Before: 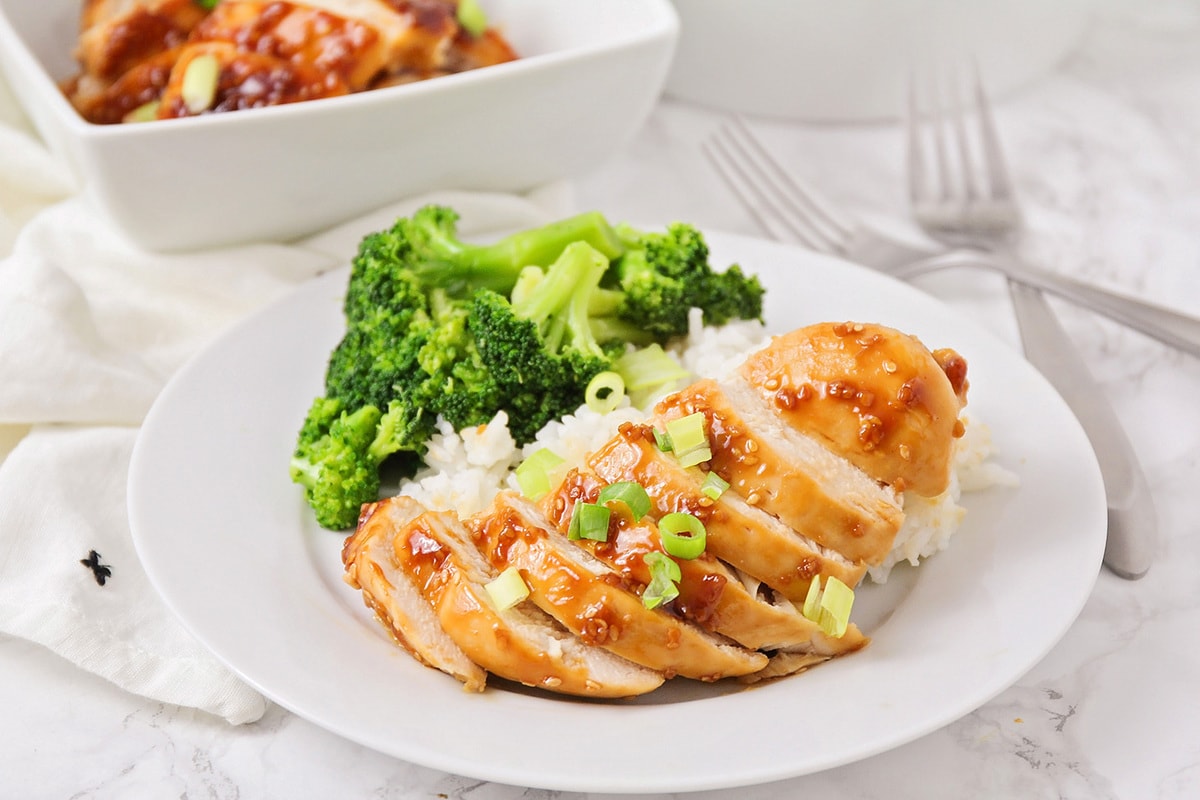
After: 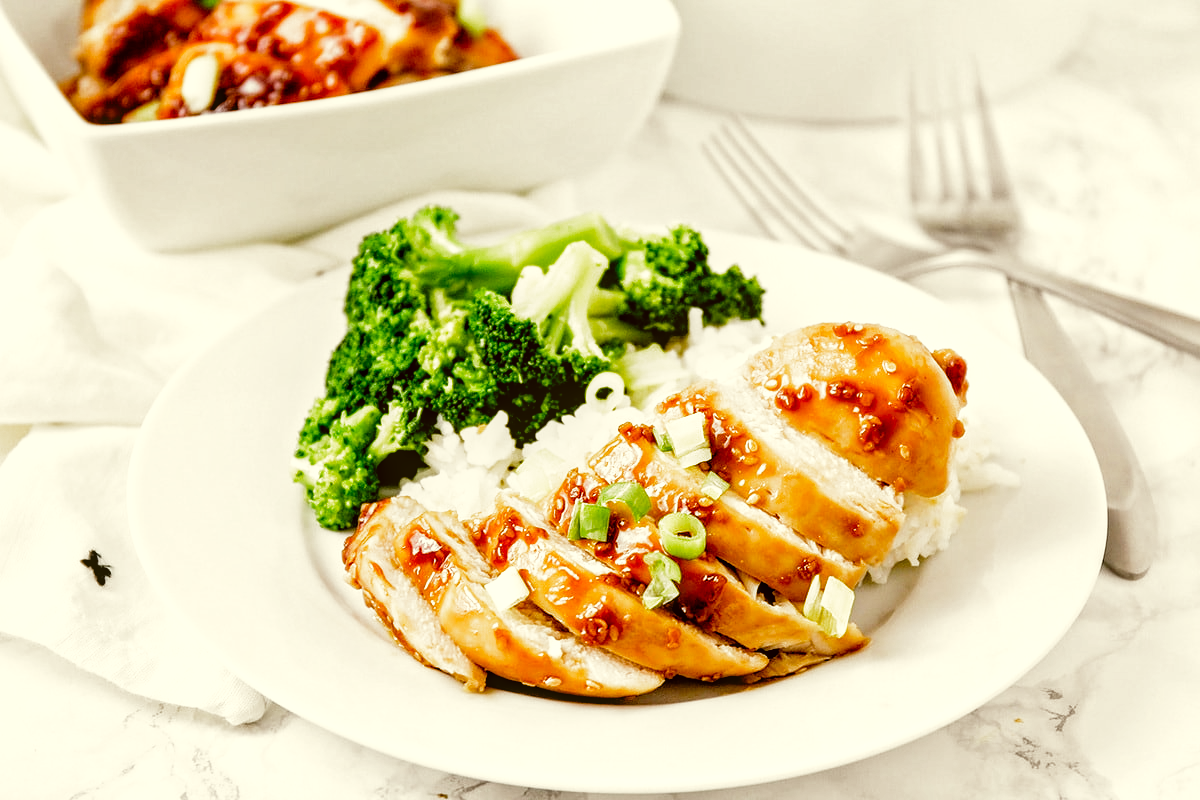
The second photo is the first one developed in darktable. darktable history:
color correction: highlights a* -1.48, highlights b* 10.43, shadows a* 0.645, shadows b* 19.59
filmic rgb: black relative exposure -3.55 EV, white relative exposure 2.27 EV, hardness 3.41, preserve chrominance no, color science v5 (2021), iterations of high-quality reconstruction 0
local contrast: on, module defaults
